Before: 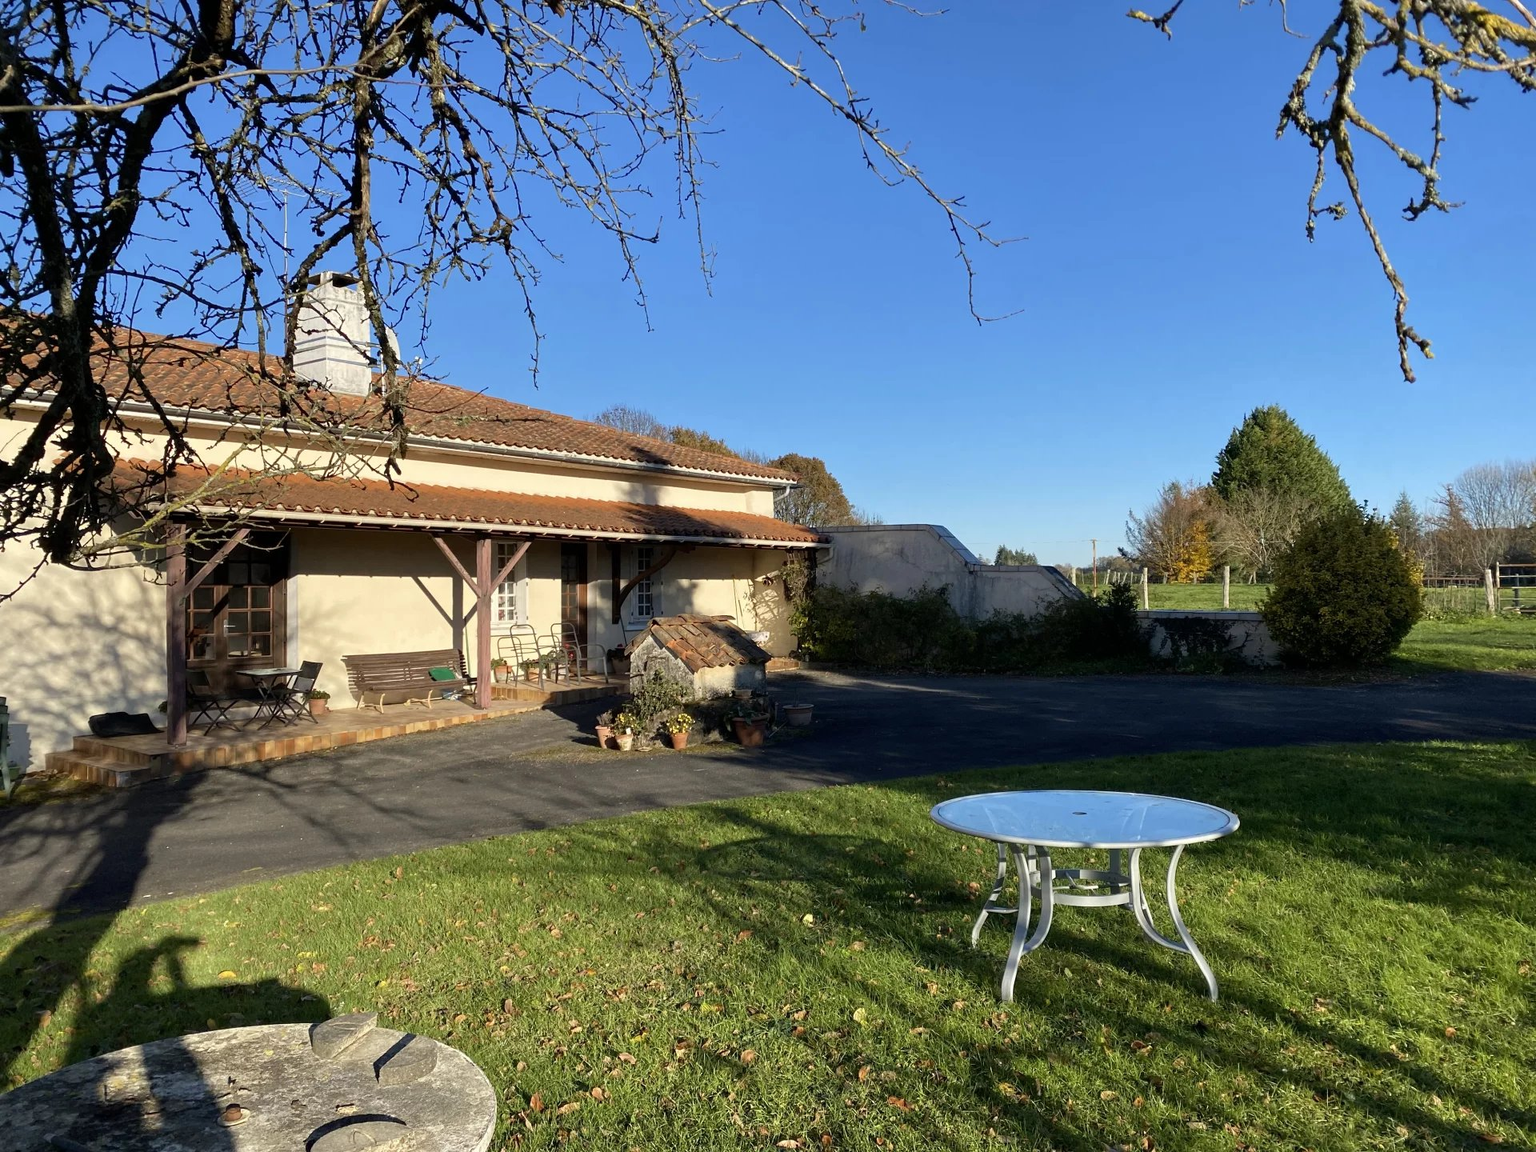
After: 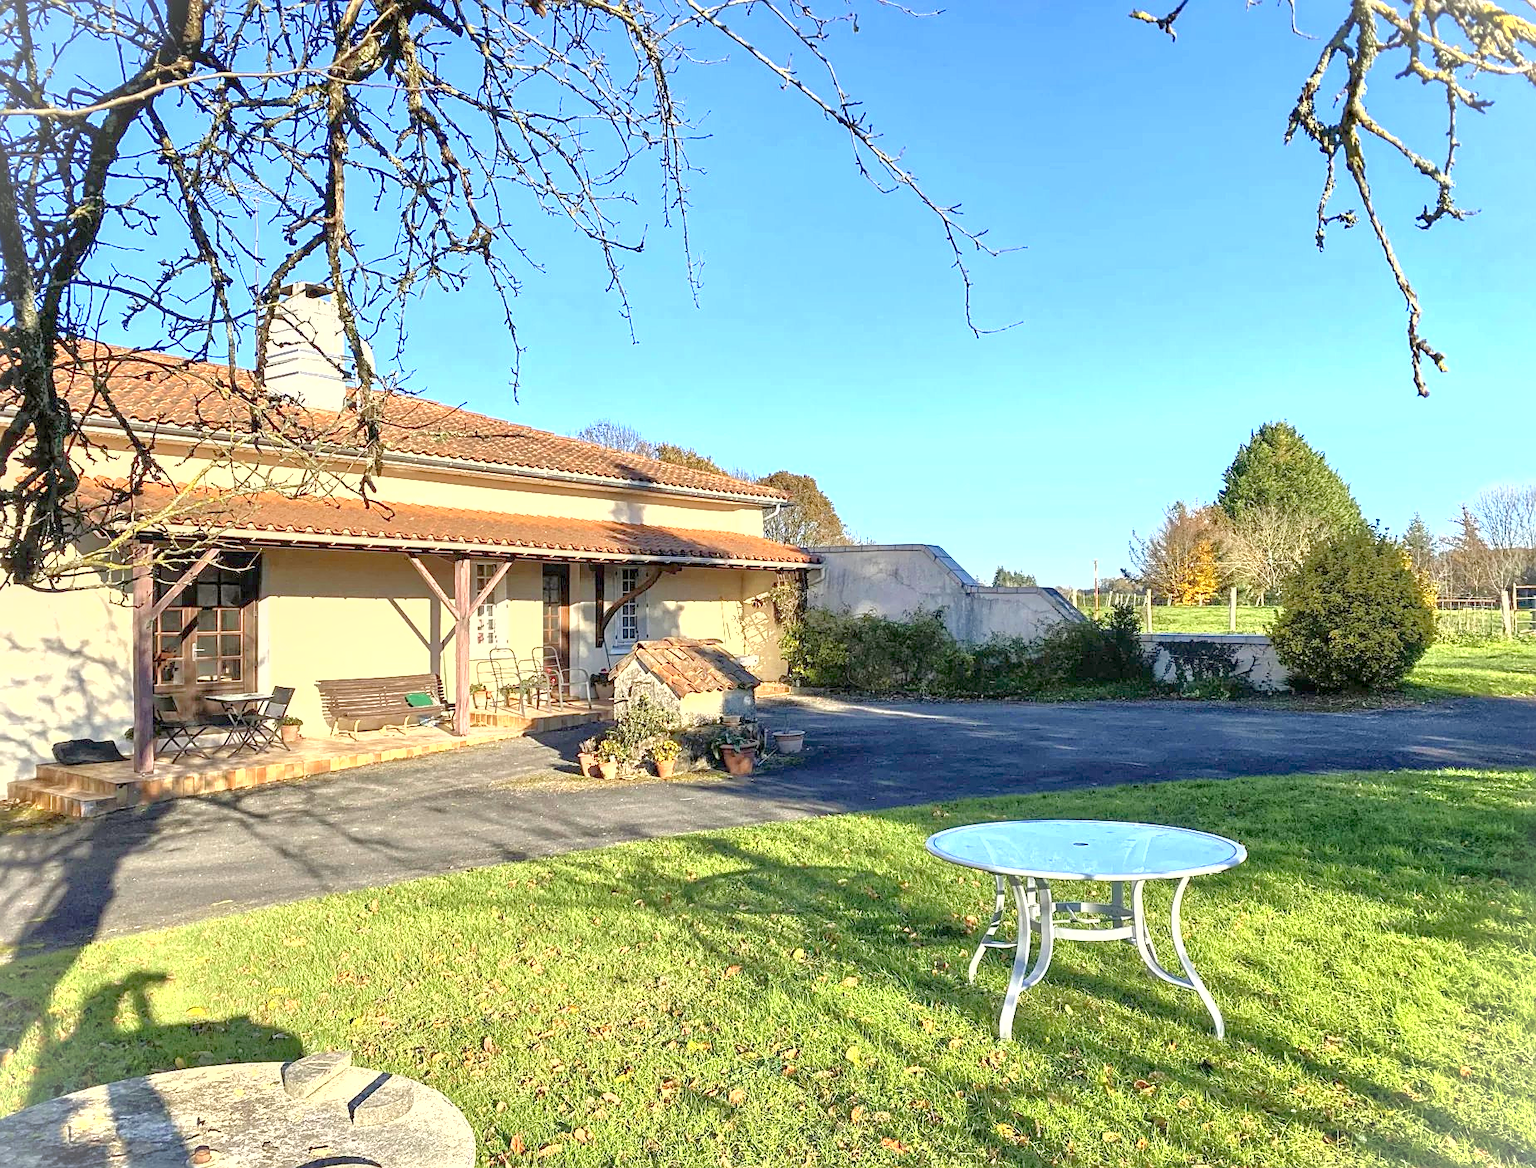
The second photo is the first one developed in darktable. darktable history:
exposure: black level correction 0, exposure 1.3 EV, compensate highlight preservation false
tone equalizer: -8 EV 2 EV, -7 EV 2 EV, -6 EV 2 EV, -5 EV 2 EV, -4 EV 2 EV, -3 EV 1.5 EV, -2 EV 1 EV, -1 EV 0.5 EV
local contrast: on, module defaults
crop and rotate: left 2.536%, right 1.107%, bottom 2.246%
fill light: on, module defaults
vignetting: fall-off start 100%, brightness 0.3, saturation 0
sharpen: on, module defaults
